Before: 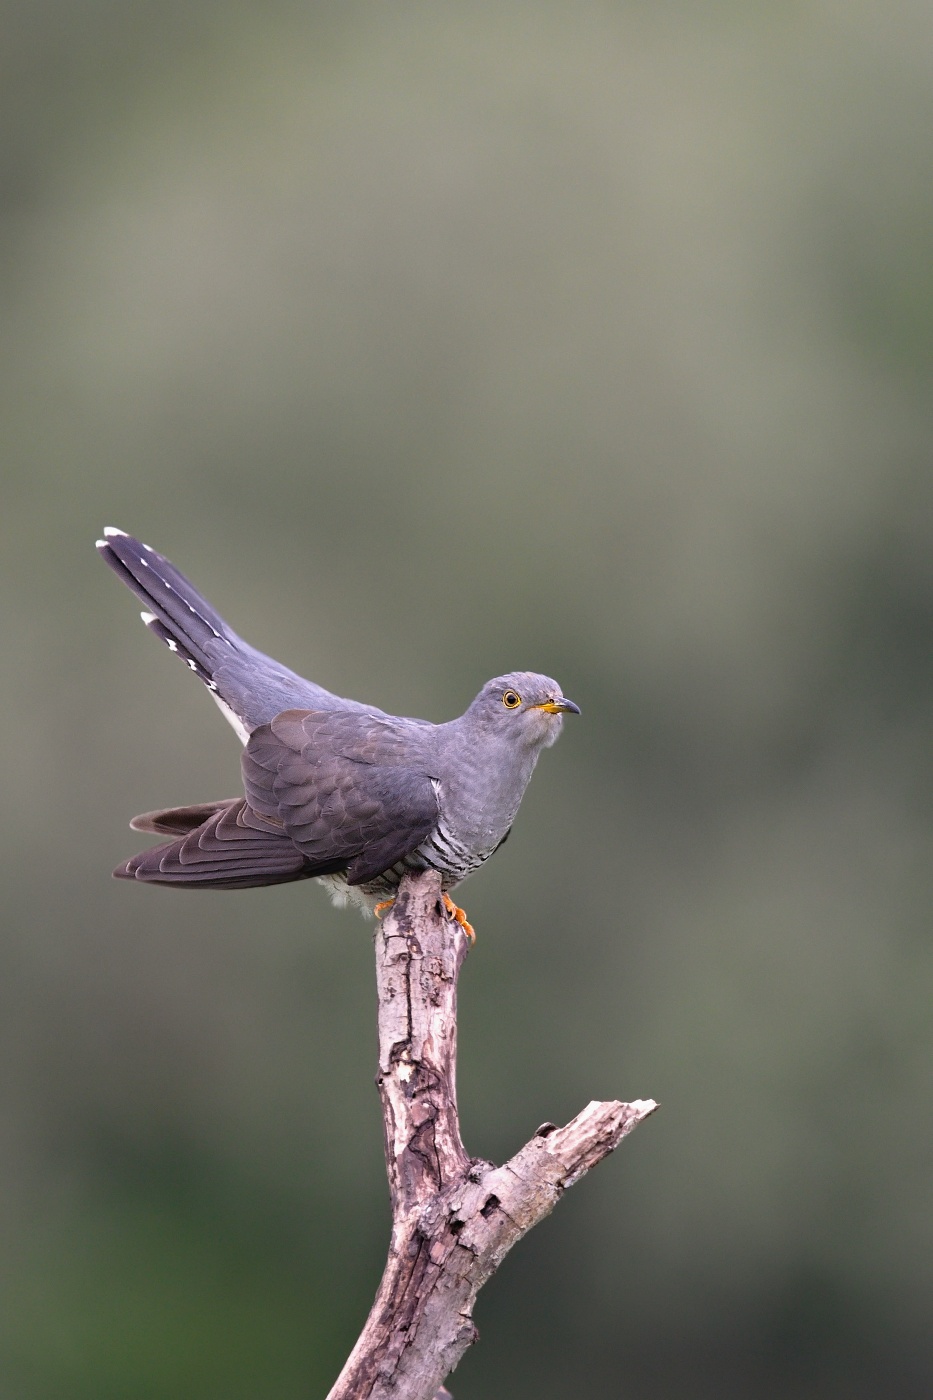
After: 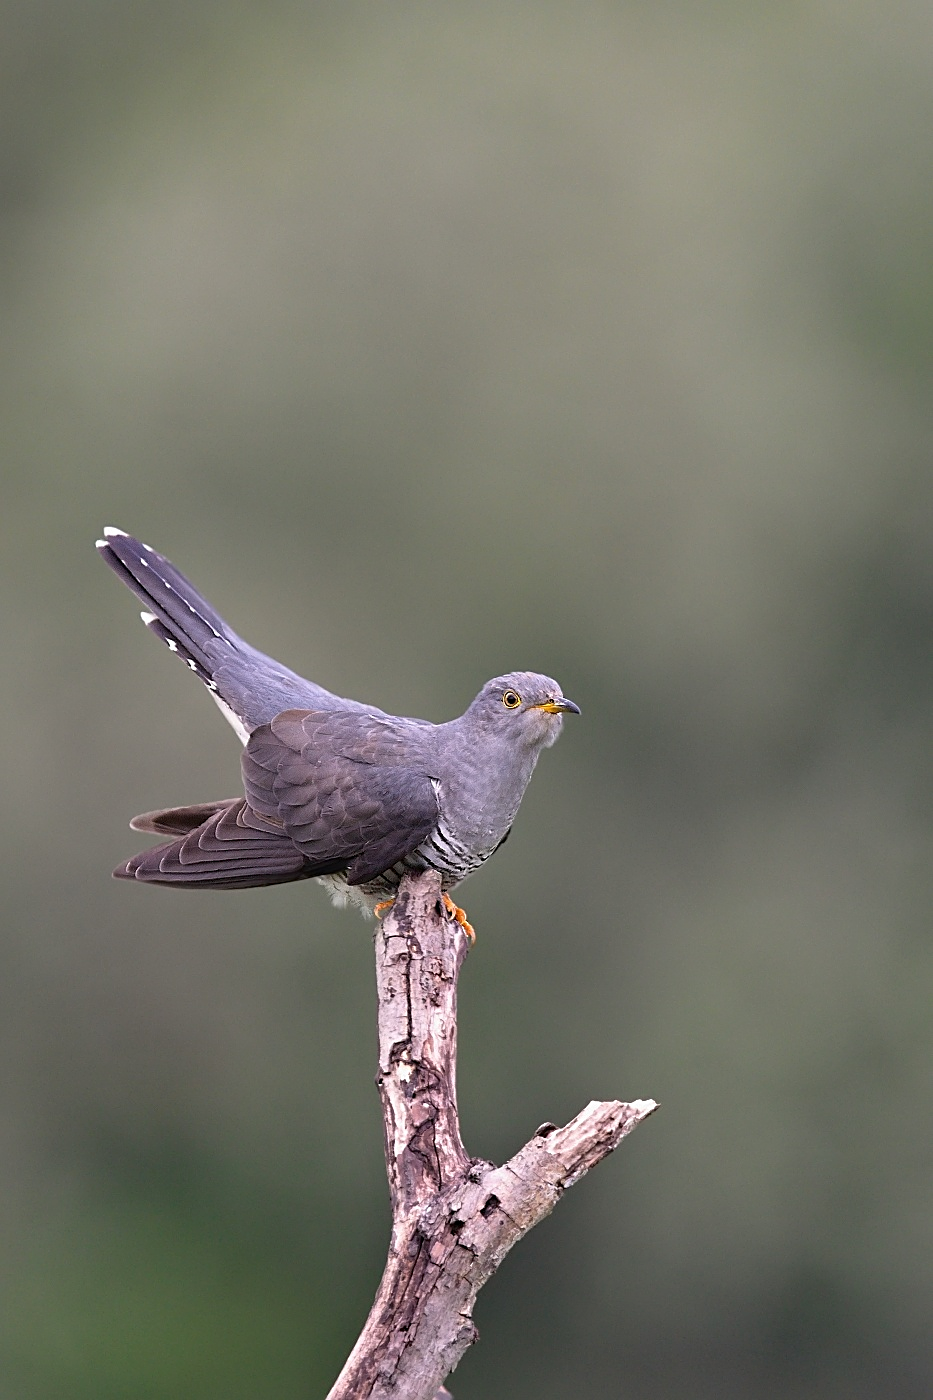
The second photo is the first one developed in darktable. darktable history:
shadows and highlights: shadows 58.39, soften with gaussian
sharpen: amount 0.495
